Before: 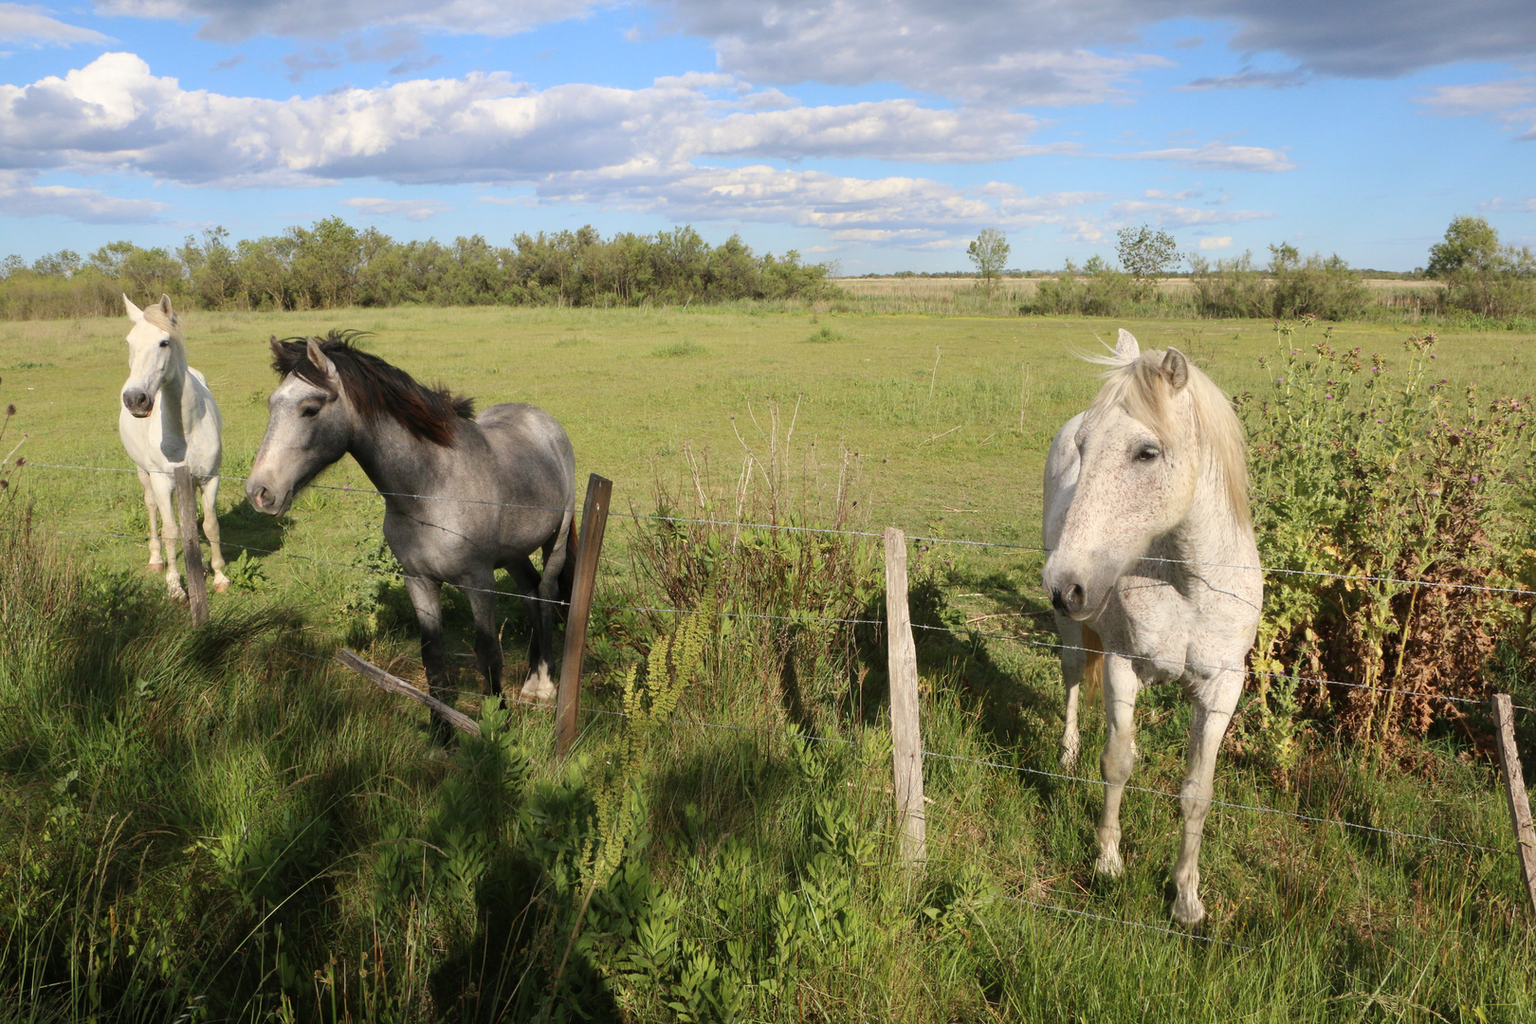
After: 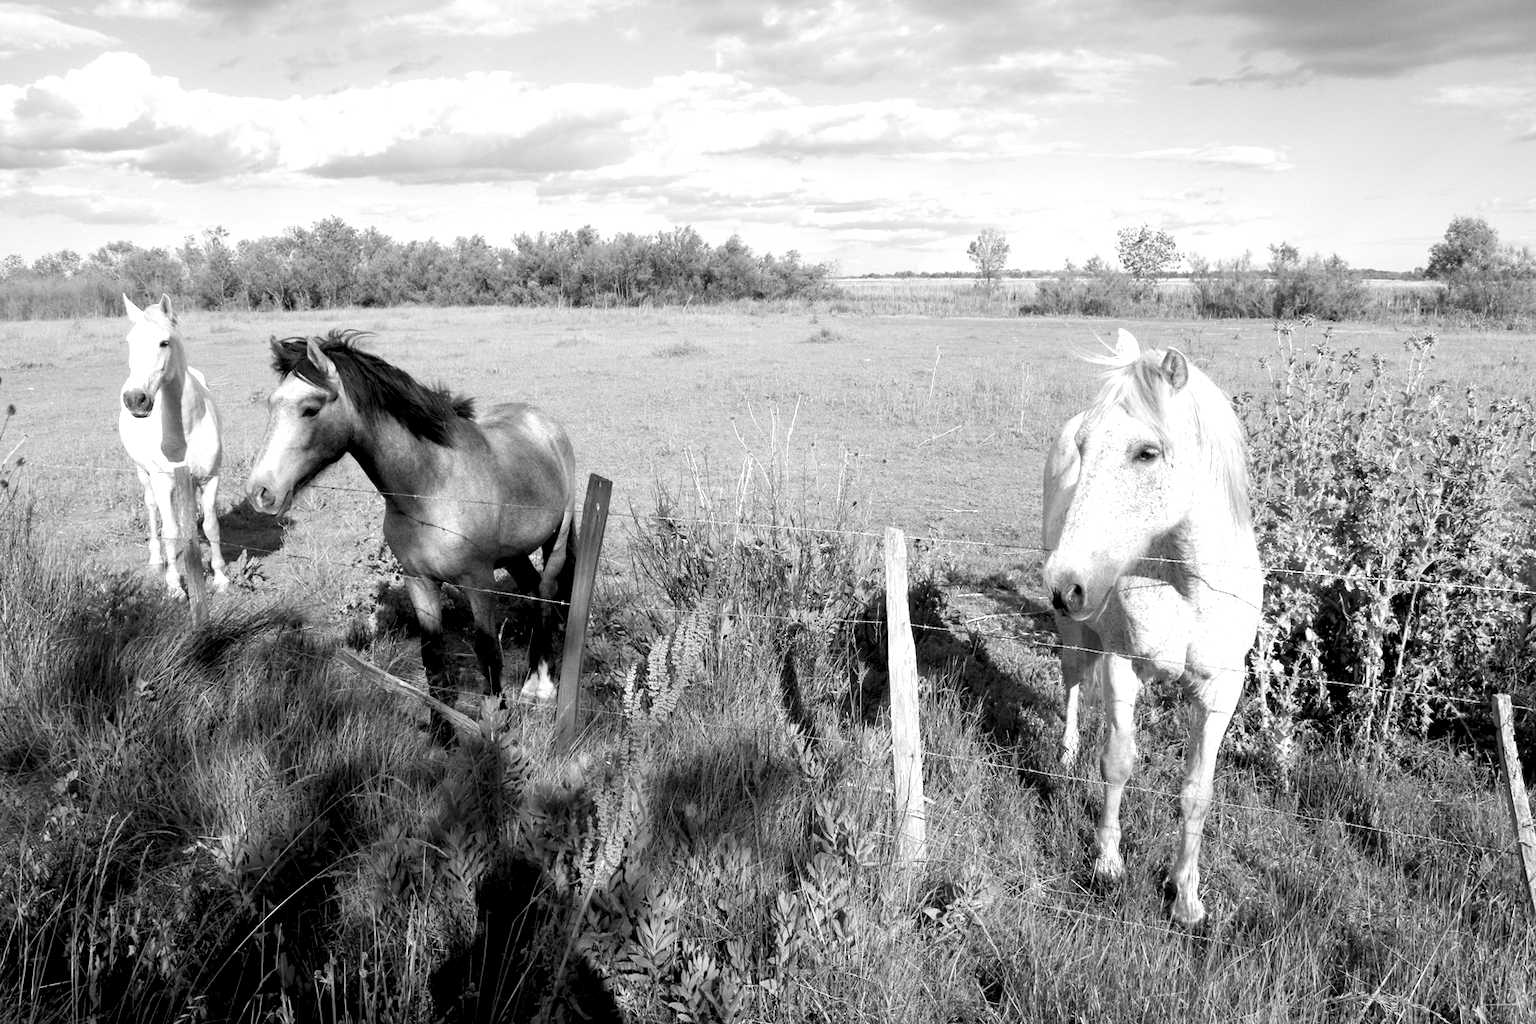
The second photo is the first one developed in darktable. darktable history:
exposure: black level correction 0.012, exposure 0.7 EV, compensate exposure bias true, compensate highlight preservation false
monochrome: a 32, b 64, size 2.3
white balance: red 1.127, blue 0.943
